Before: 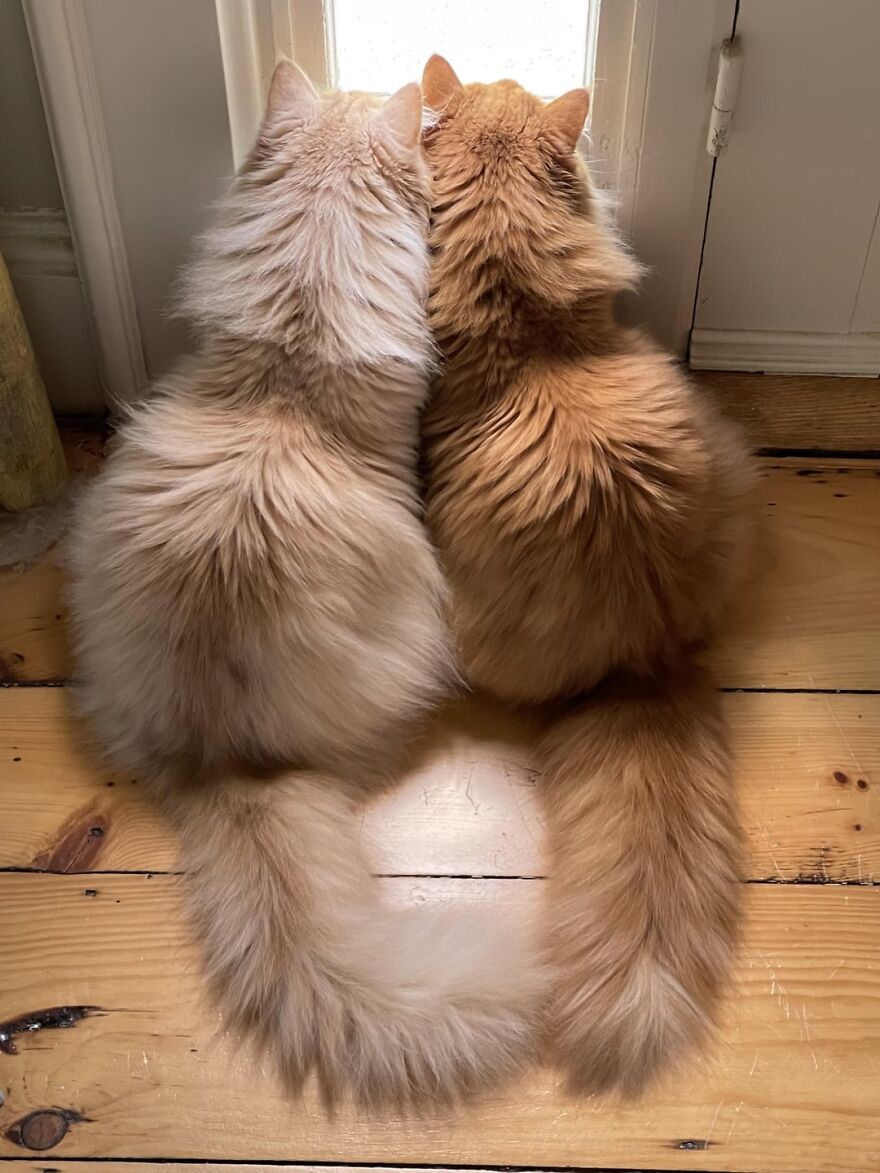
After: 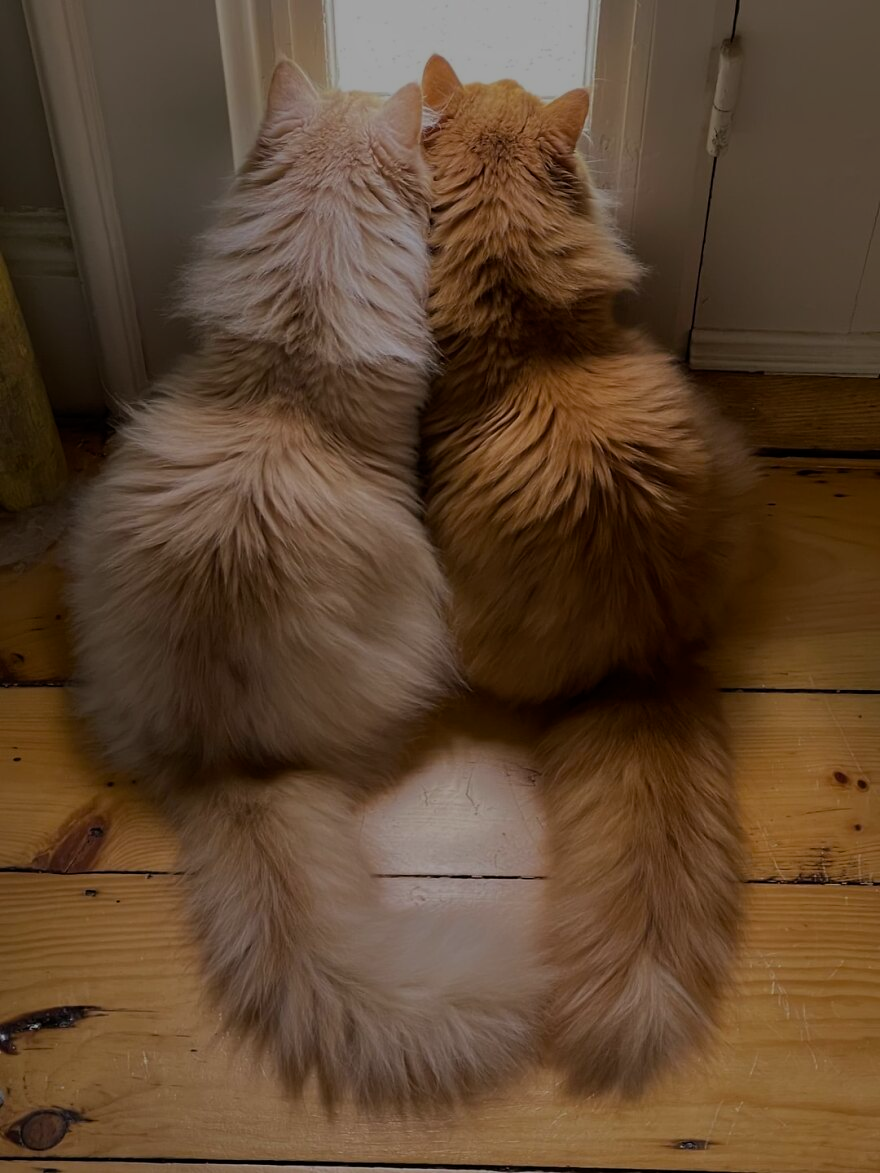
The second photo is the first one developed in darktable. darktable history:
exposure: exposure -1.468 EV, compensate highlight preservation false
tone equalizer: on, module defaults
color balance rgb: perceptual saturation grading › global saturation 20%, global vibrance 20%
